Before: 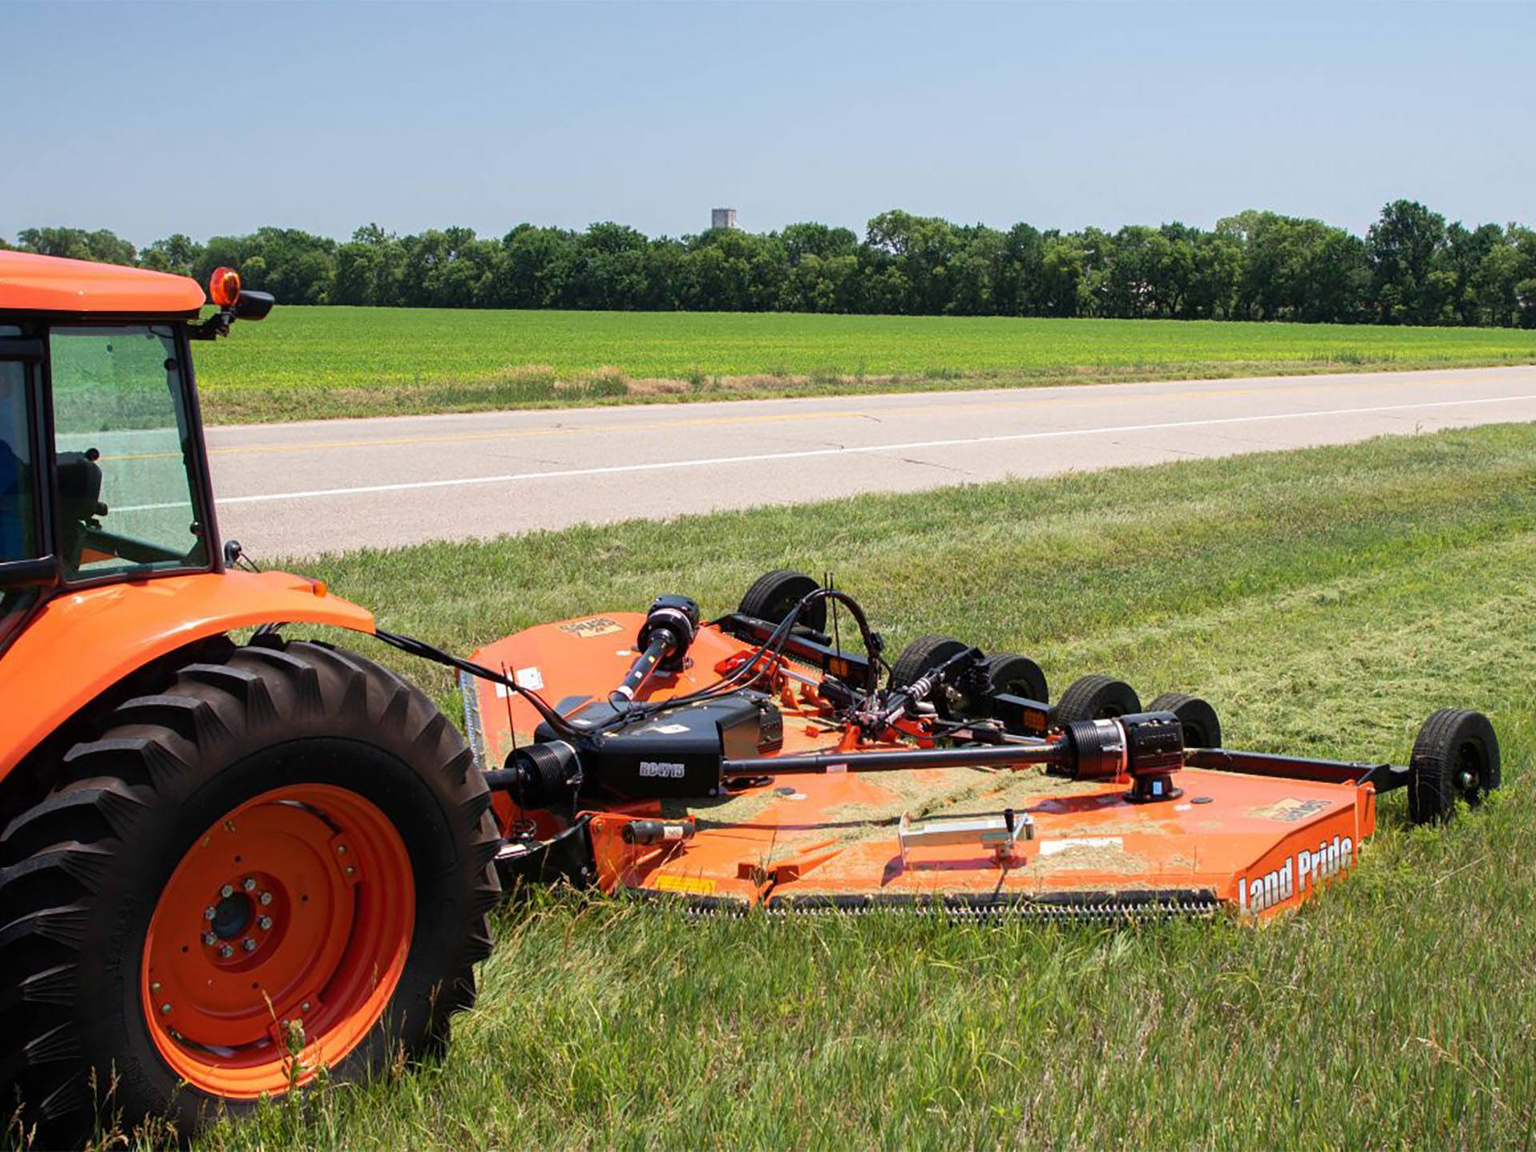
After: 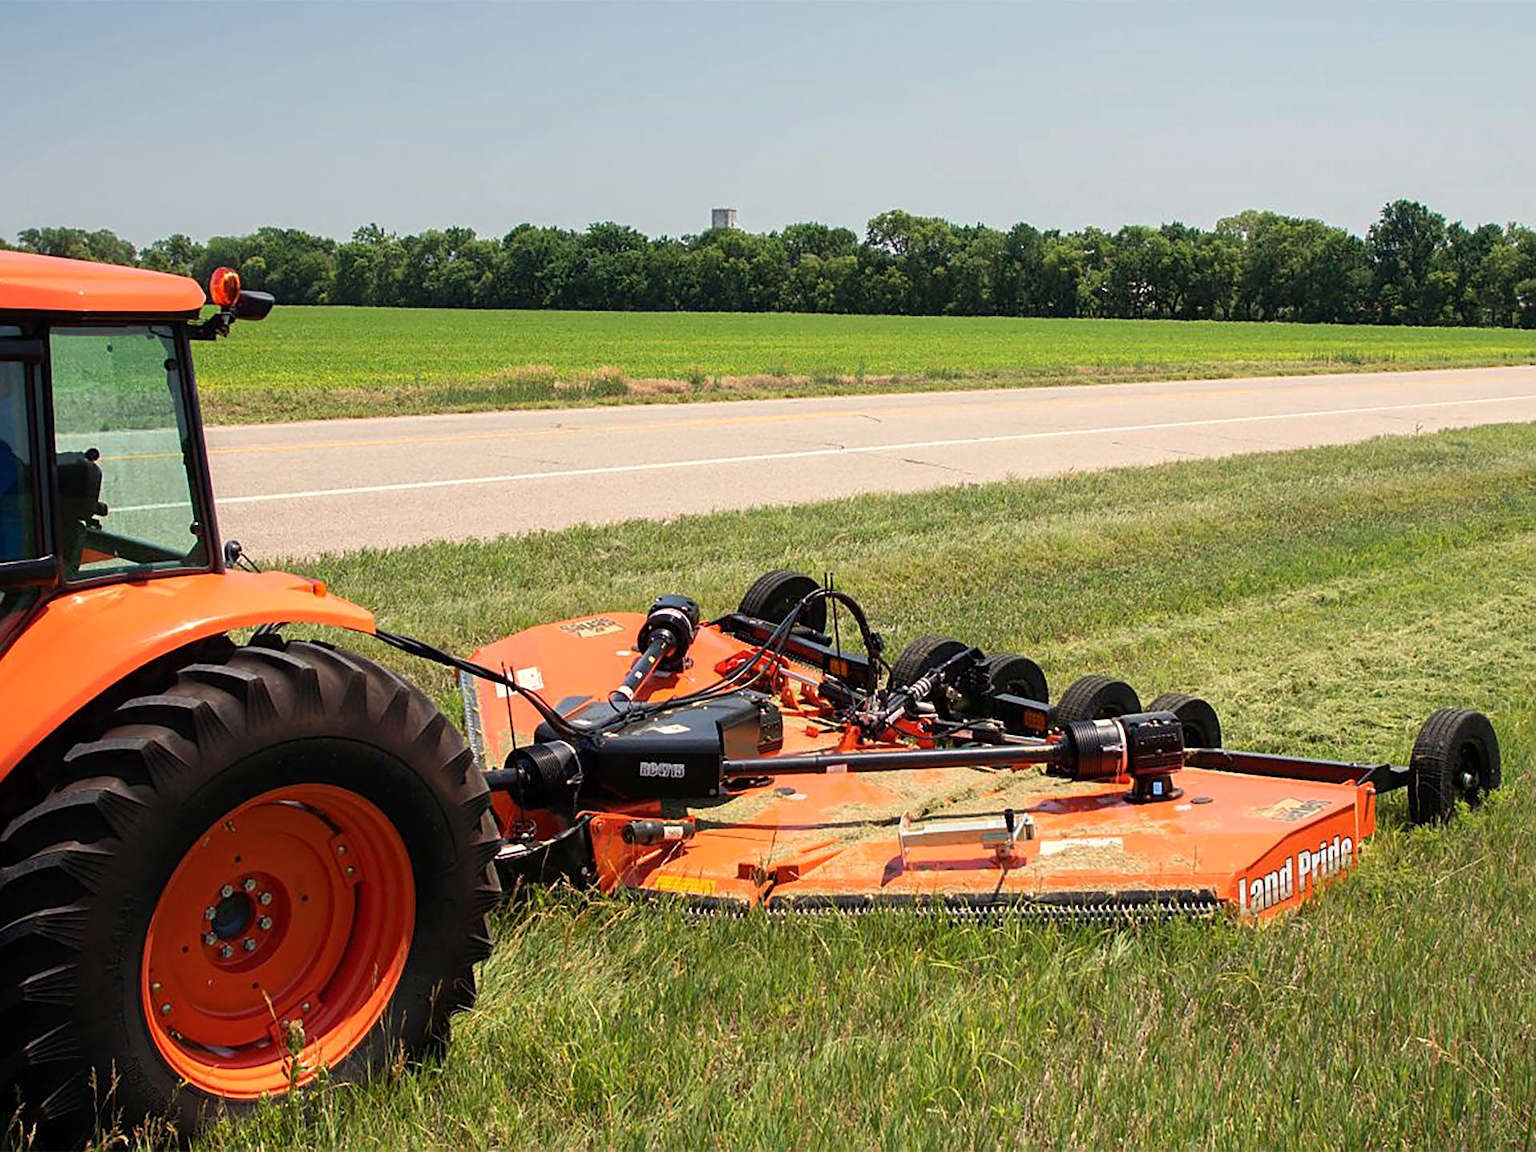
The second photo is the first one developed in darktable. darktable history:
white balance: red 1.045, blue 0.932
sharpen: on, module defaults
